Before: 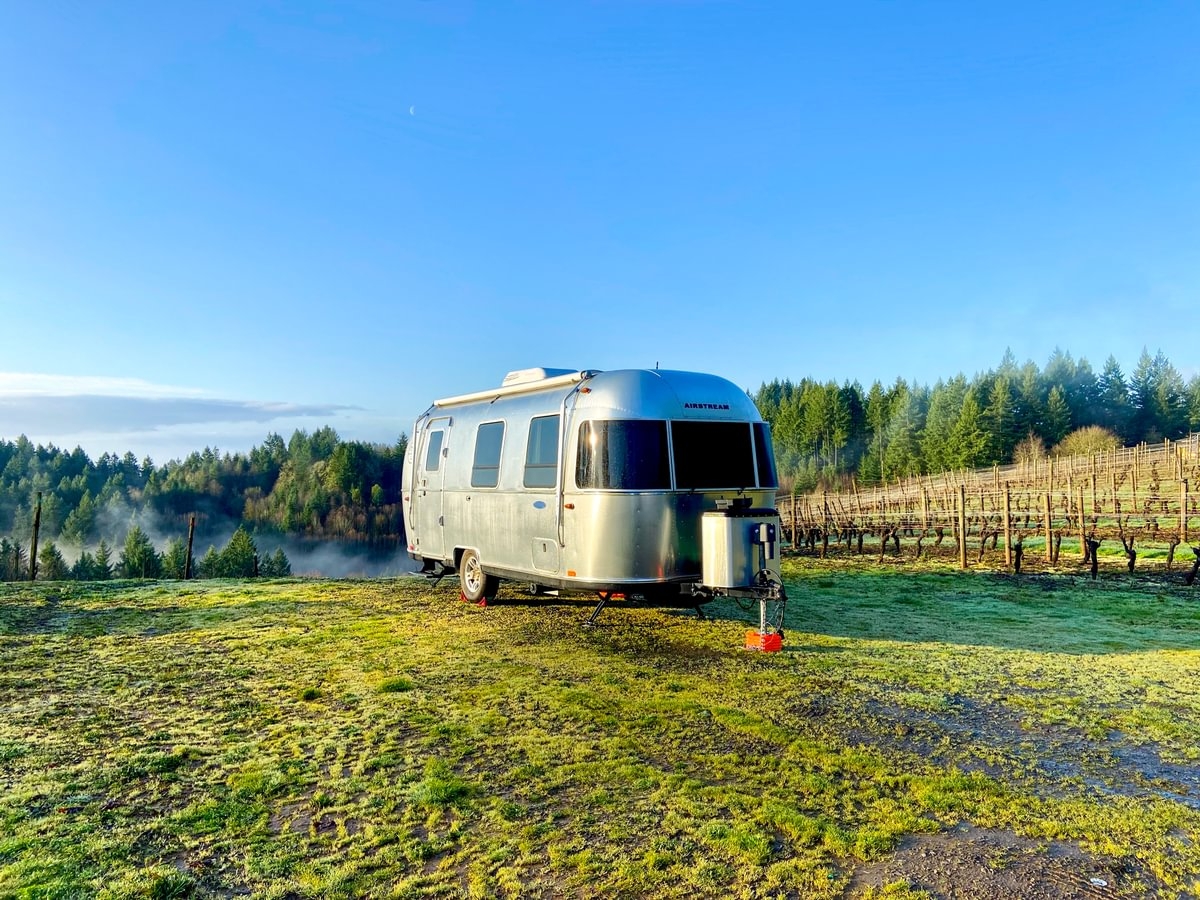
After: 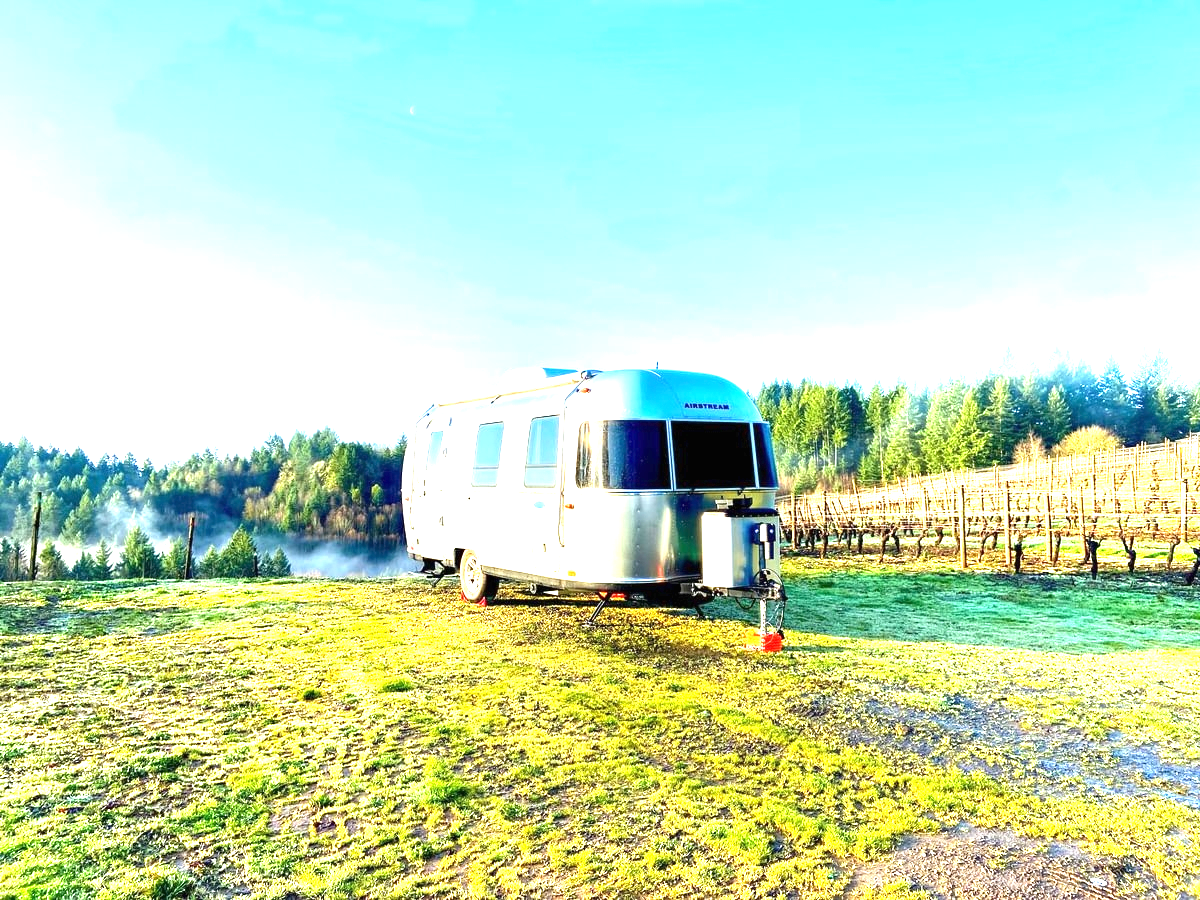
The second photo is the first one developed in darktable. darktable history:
exposure: black level correction 0, exposure 1.96 EV, compensate highlight preservation false
